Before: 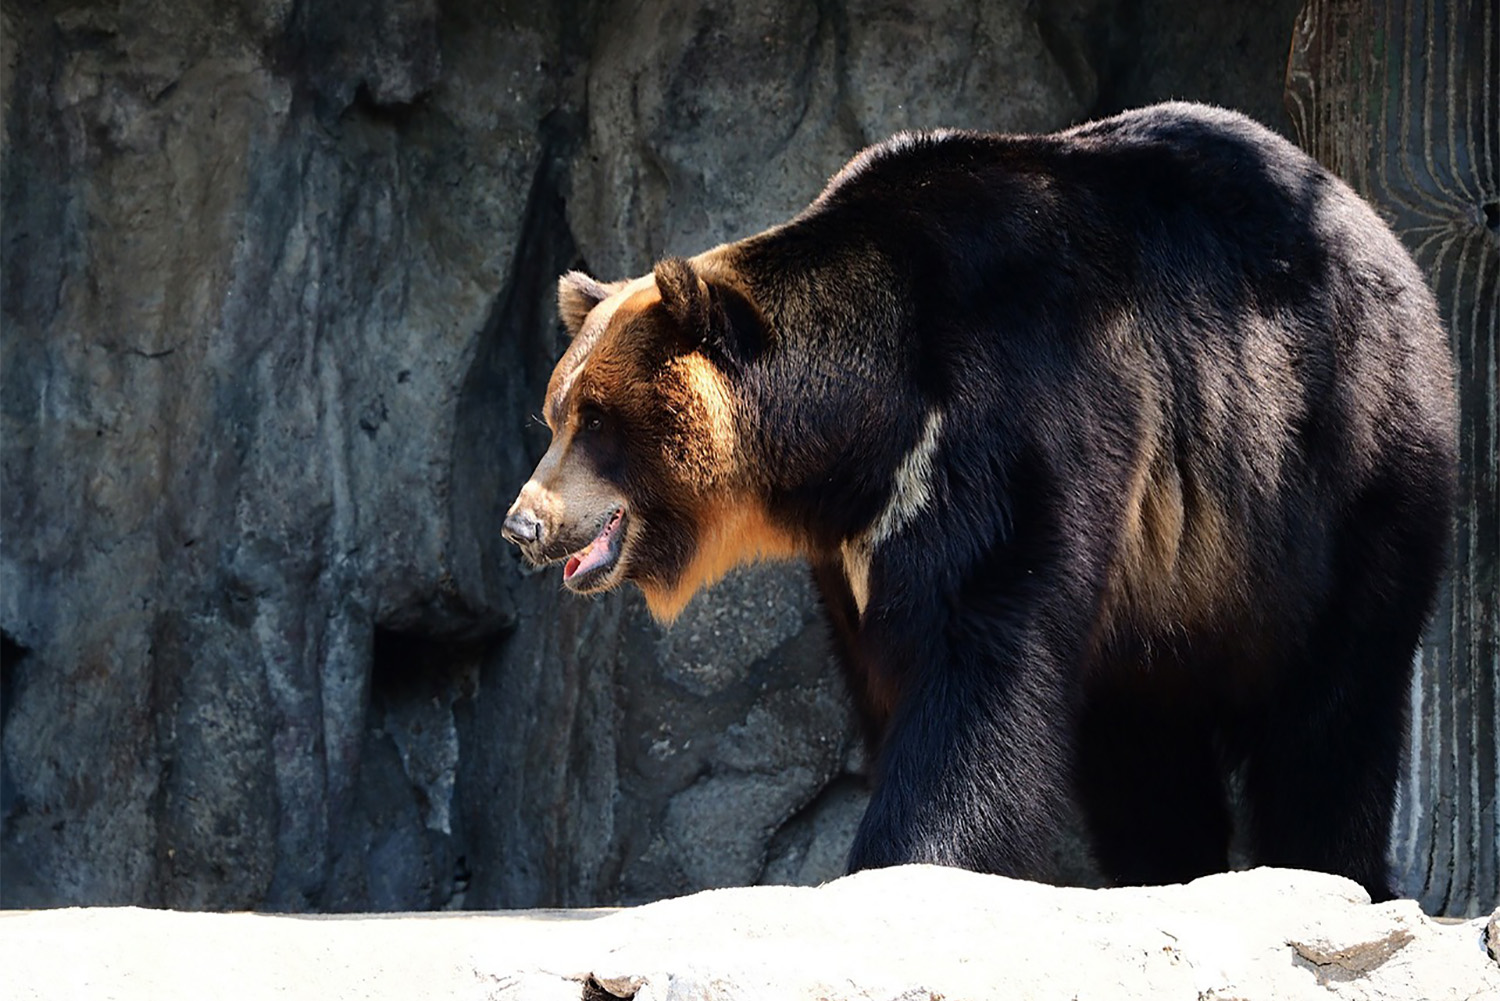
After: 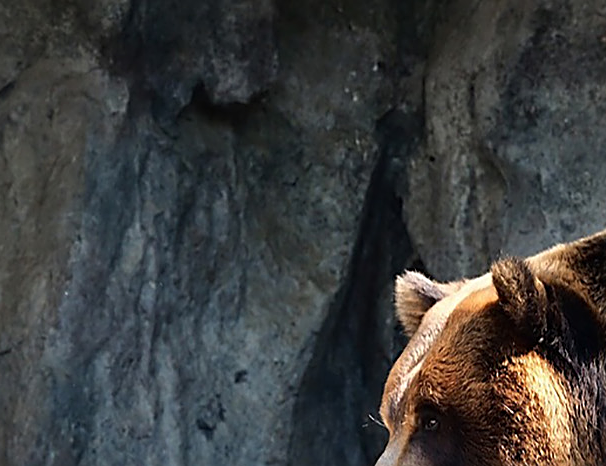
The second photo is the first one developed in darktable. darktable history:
crop and rotate: left 10.891%, top 0.089%, right 48.686%, bottom 53.264%
sharpen: amount 0.497
